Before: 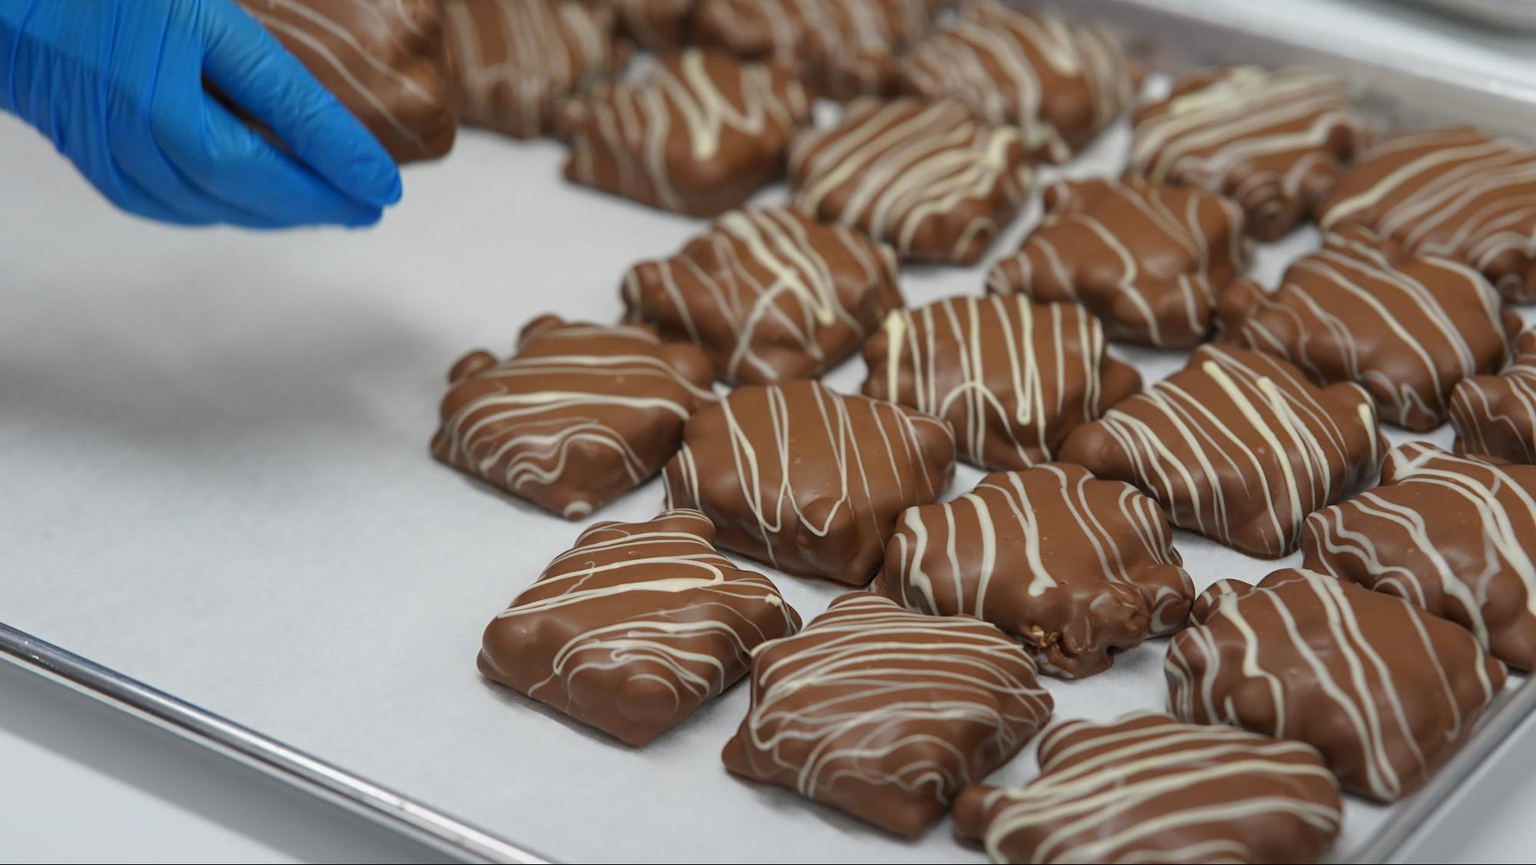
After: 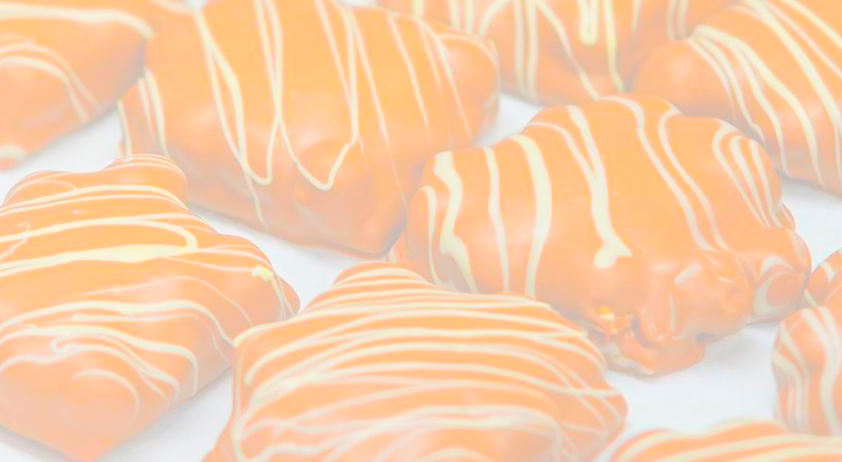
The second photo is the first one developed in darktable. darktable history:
bloom: size 85%, threshold 5%, strength 85%
color balance rgb: linear chroma grading › global chroma 15%, perceptual saturation grading › global saturation 30%
crop: left 37.221%, top 45.169%, right 20.63%, bottom 13.777%
